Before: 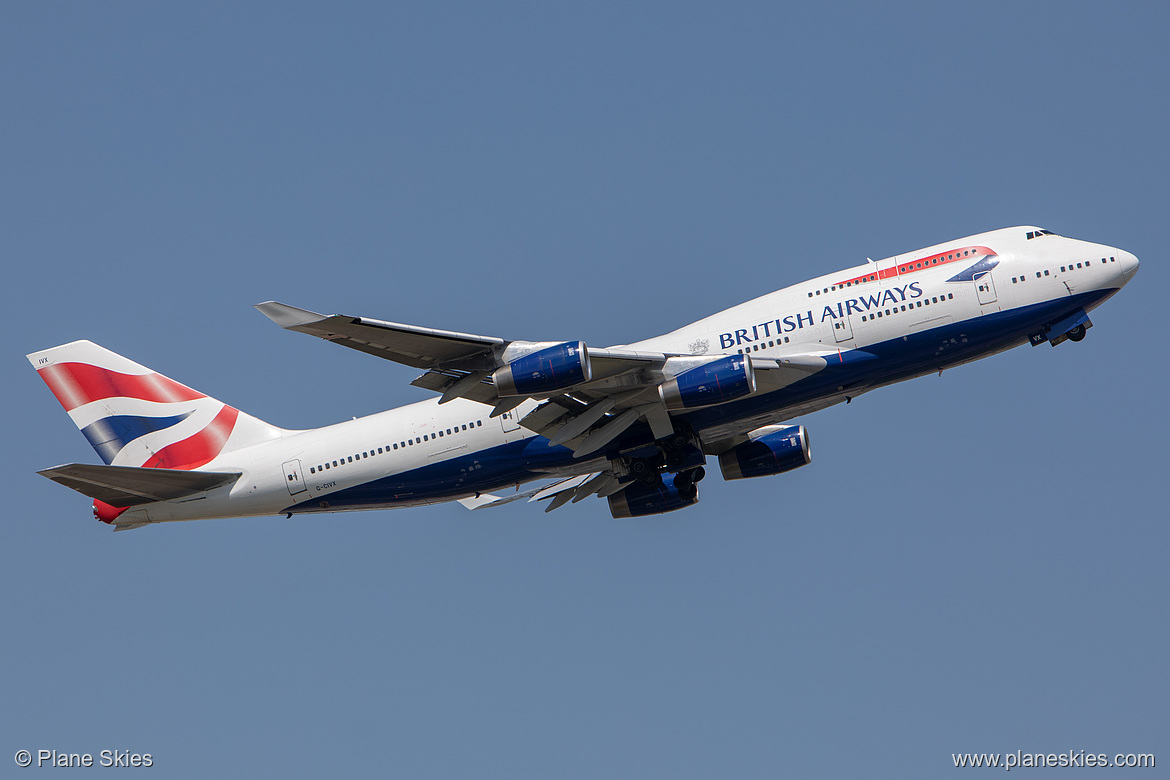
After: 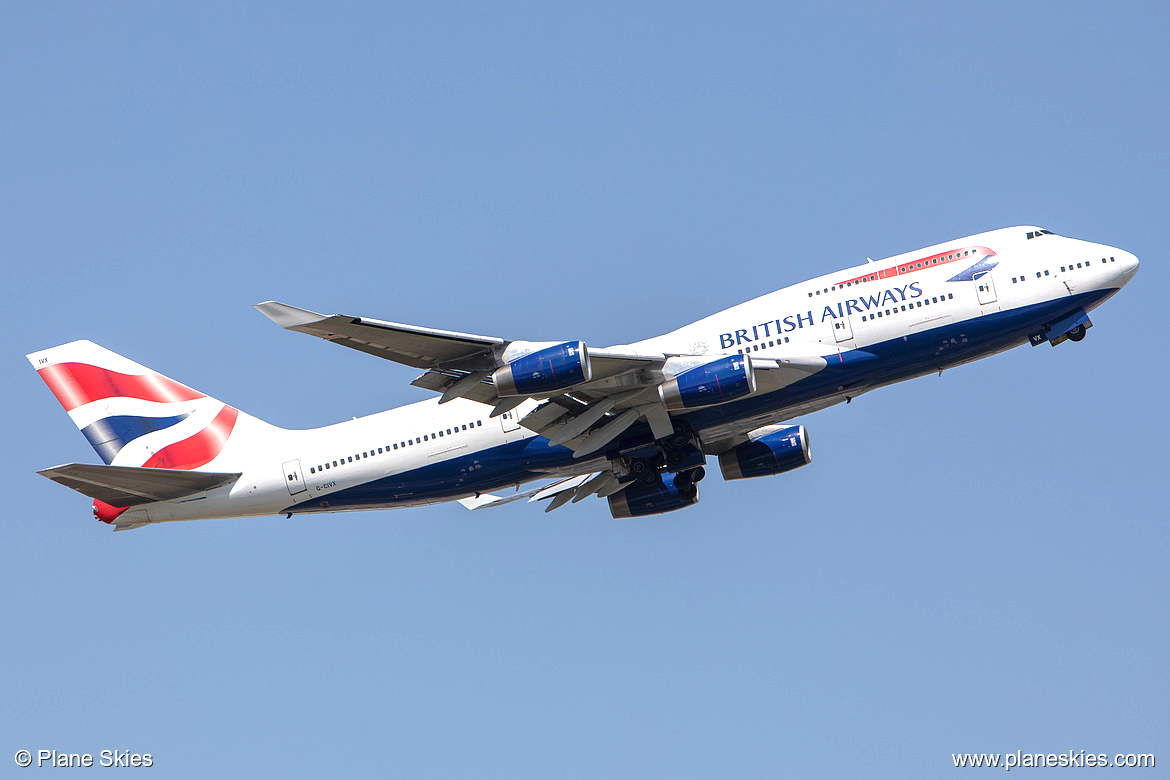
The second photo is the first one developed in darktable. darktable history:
exposure: black level correction -0.001, exposure 0.908 EV, compensate exposure bias true, compensate highlight preservation false
